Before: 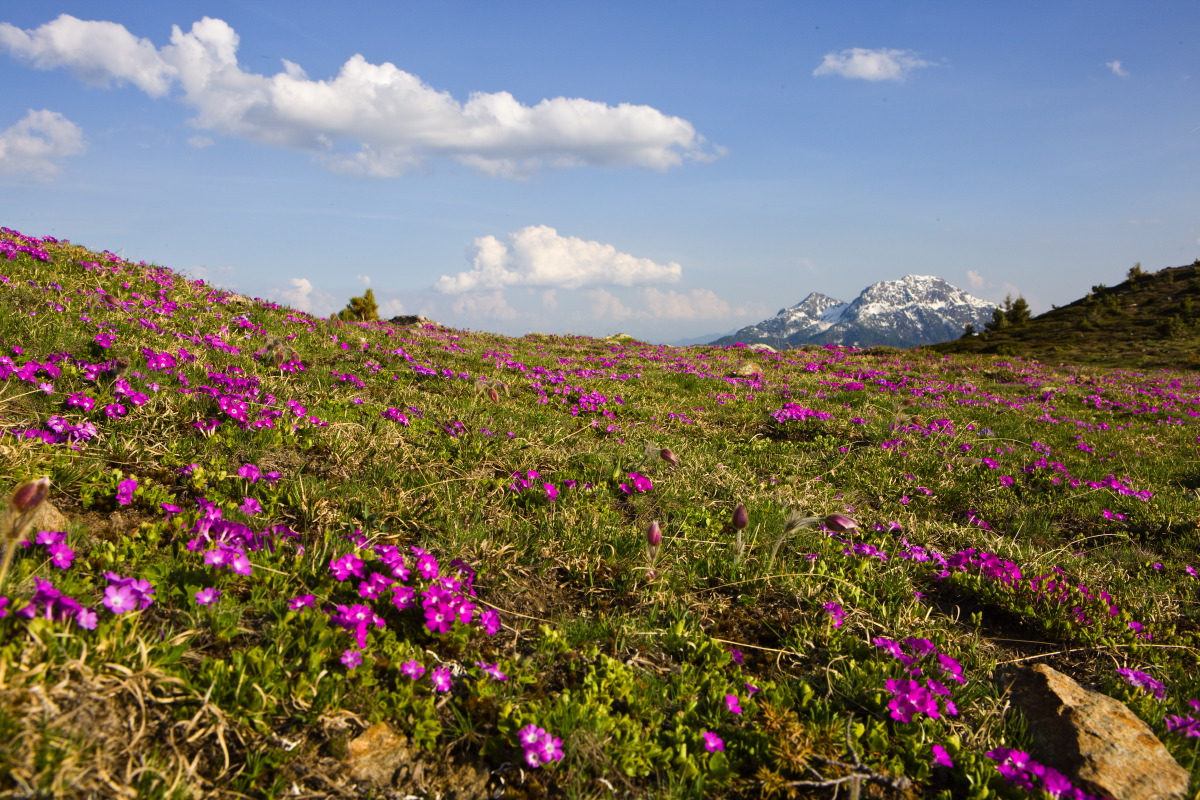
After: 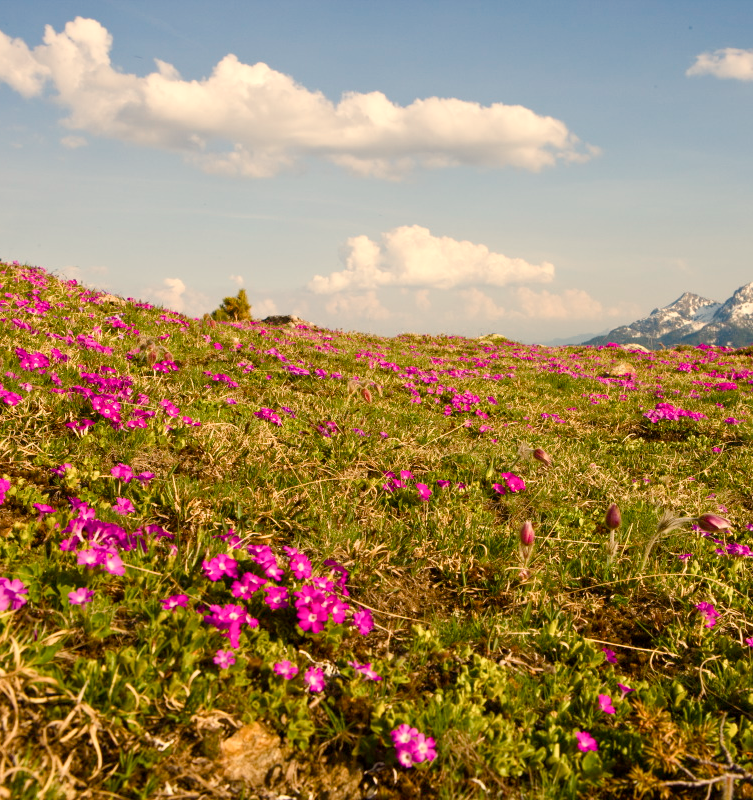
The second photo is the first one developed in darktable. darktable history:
crop: left 10.644%, right 26.528%
color balance rgb: perceptual saturation grading › global saturation 20%, perceptual saturation grading › highlights -25%, perceptual saturation grading › shadows 25%
white balance: red 1.123, blue 0.83
